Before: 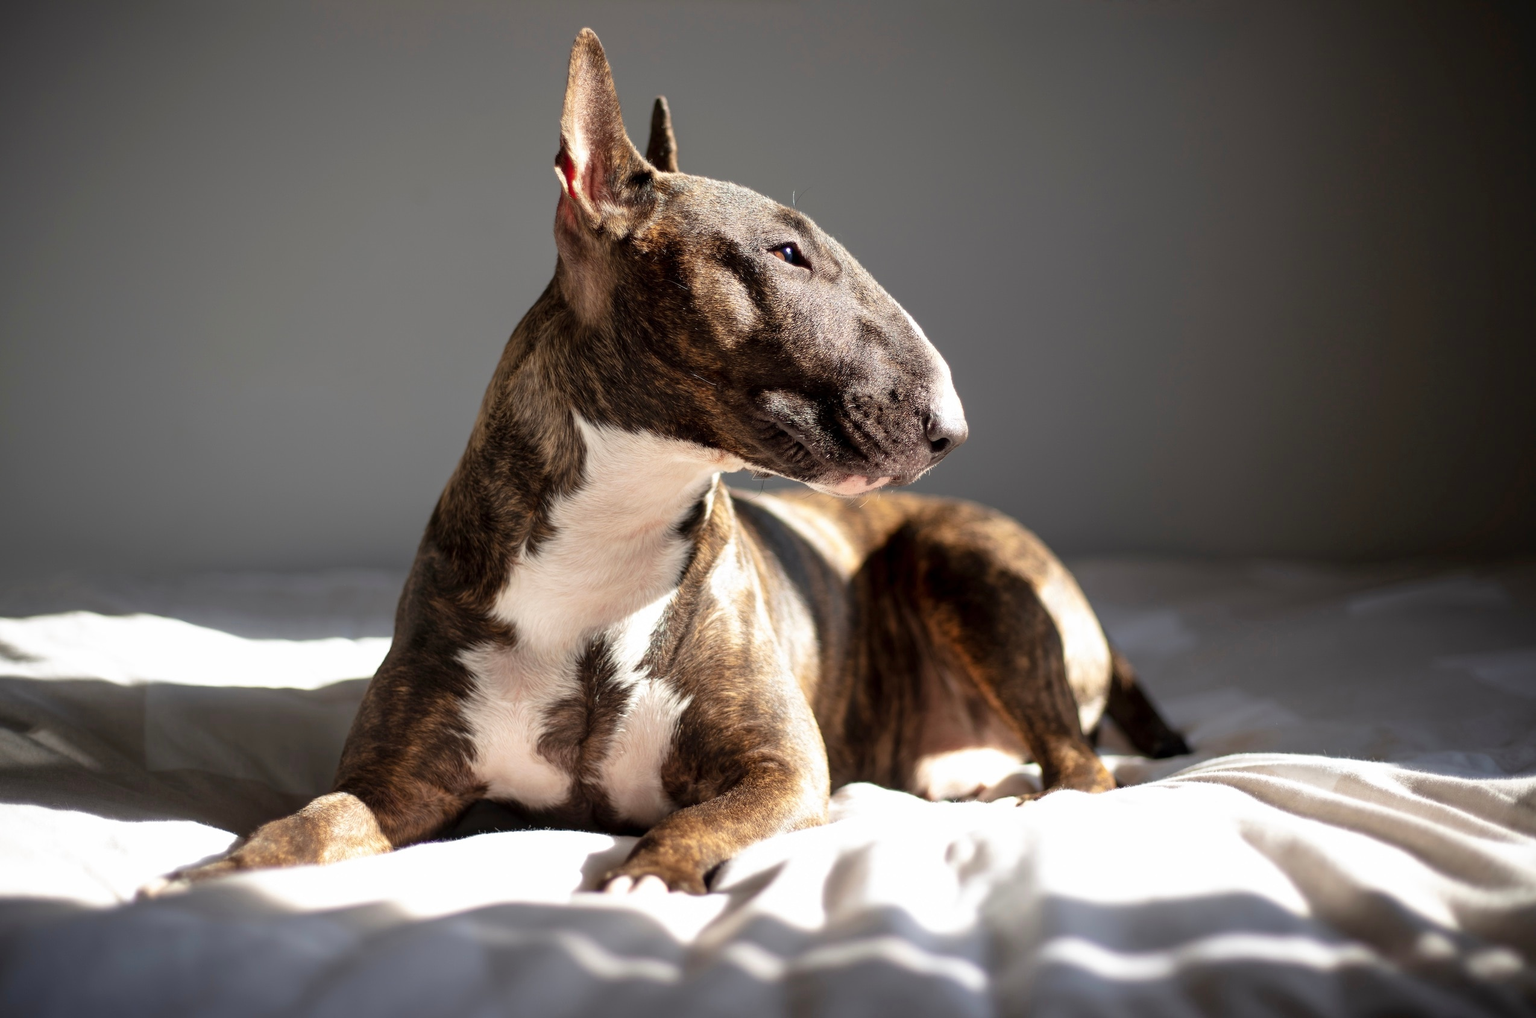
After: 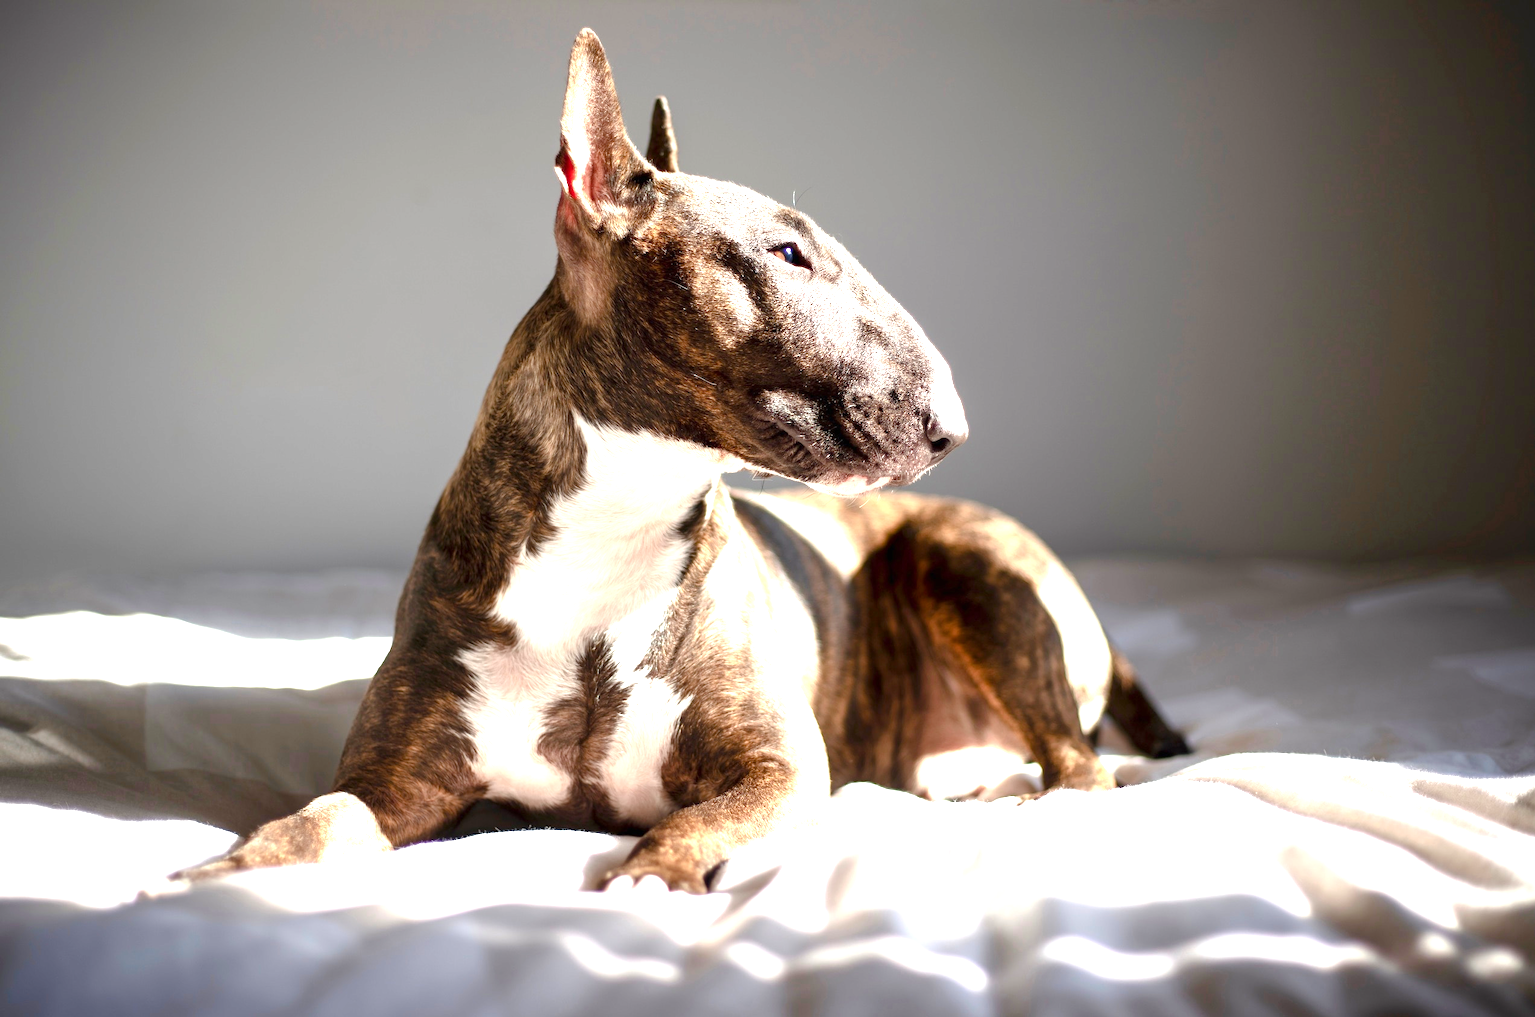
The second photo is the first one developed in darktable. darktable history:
color balance rgb: linear chroma grading › global chroma 9.765%, perceptual saturation grading › global saturation 0.421%, perceptual saturation grading › highlights -32.384%, perceptual saturation grading › mid-tones 5.357%, perceptual saturation grading › shadows 18.128%, global vibrance 20%
exposure: black level correction 0, exposure 1.288 EV, compensate highlight preservation false
